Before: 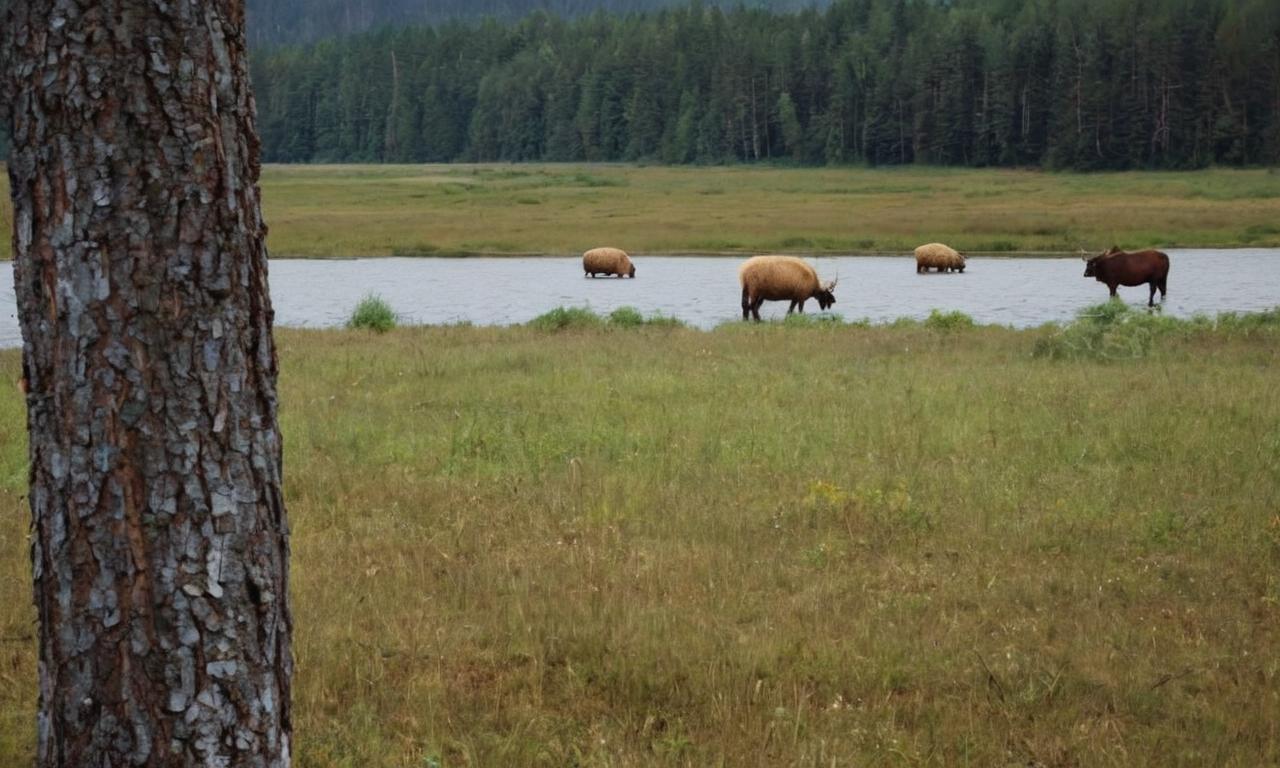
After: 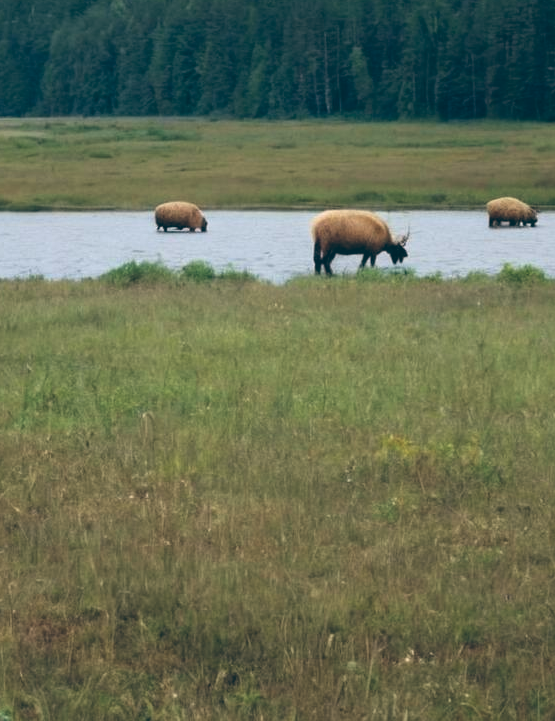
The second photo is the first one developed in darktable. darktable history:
color balance: lift [1.016, 0.983, 1, 1.017], gamma [0.958, 1, 1, 1], gain [0.981, 1.007, 0.993, 1.002], input saturation 118.26%, contrast 13.43%, contrast fulcrum 21.62%, output saturation 82.76%
crop: left 33.452%, top 6.025%, right 23.155%
